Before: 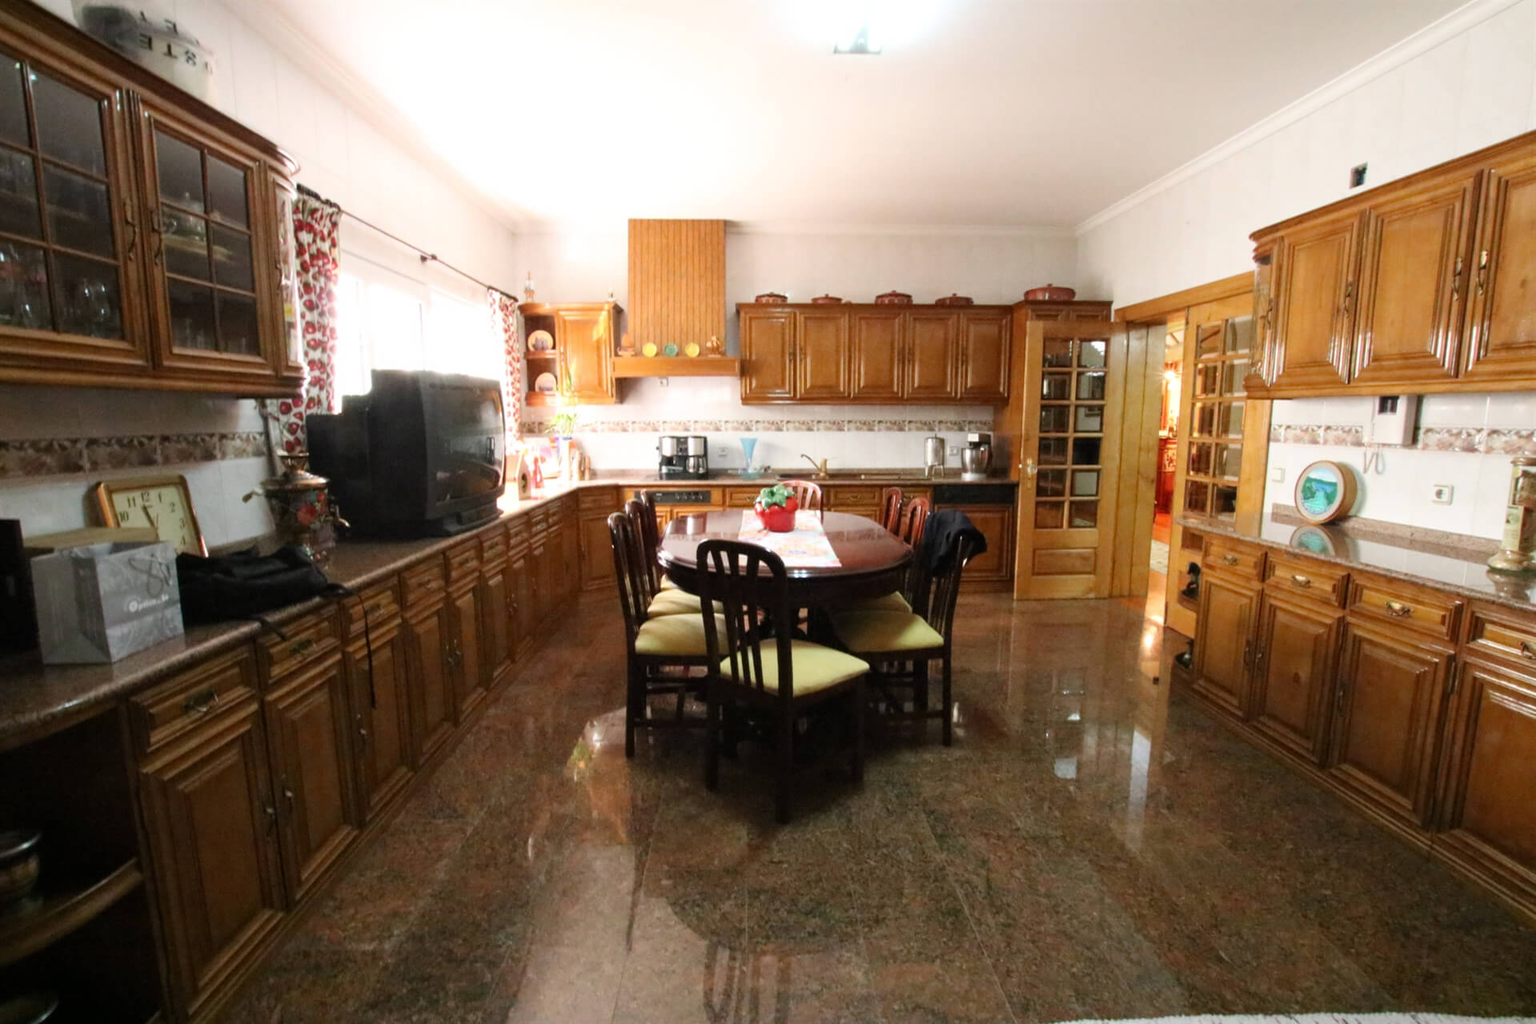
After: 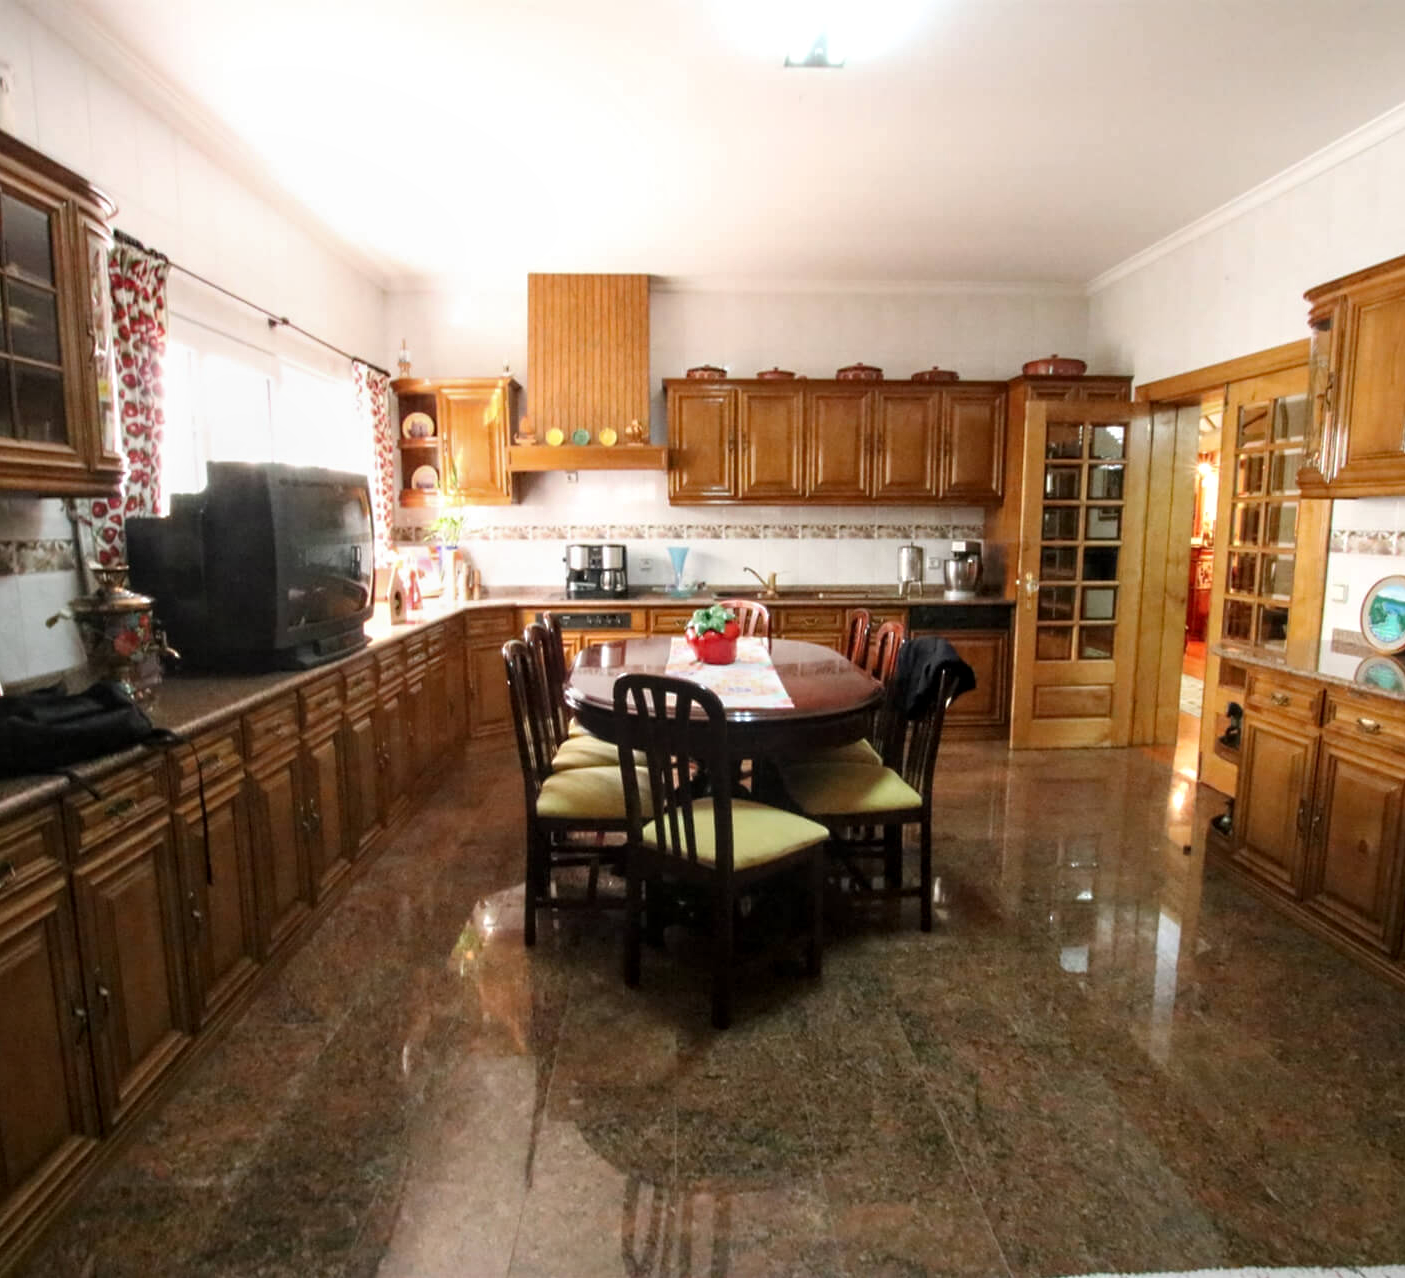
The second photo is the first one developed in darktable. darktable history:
sharpen: radius 5.325, amount 0.312, threshold 26.433
crop: left 13.443%, right 13.31%
local contrast: on, module defaults
